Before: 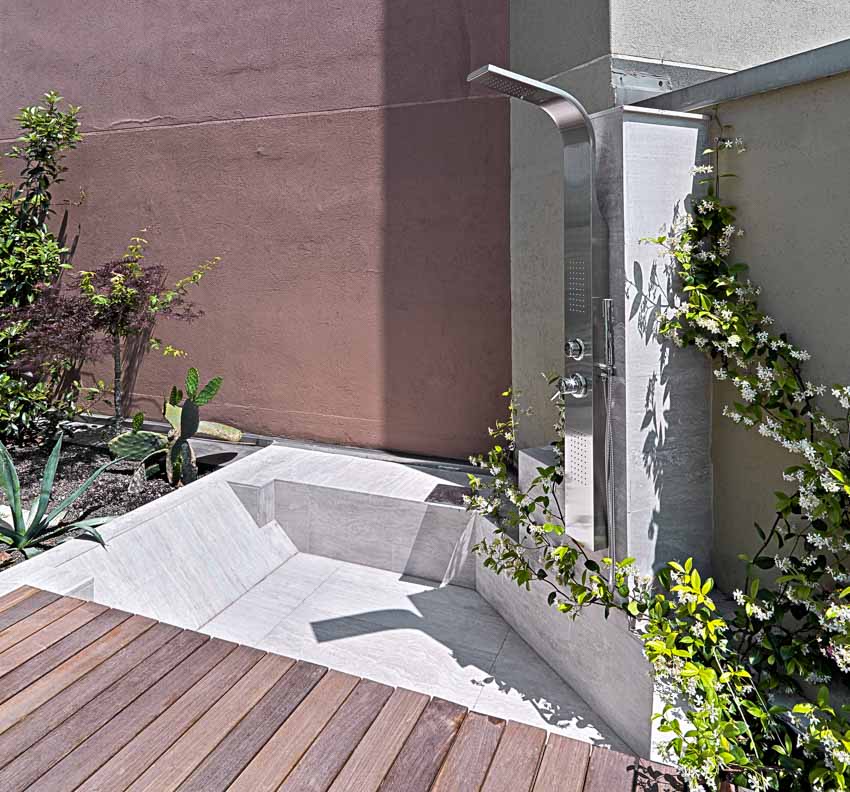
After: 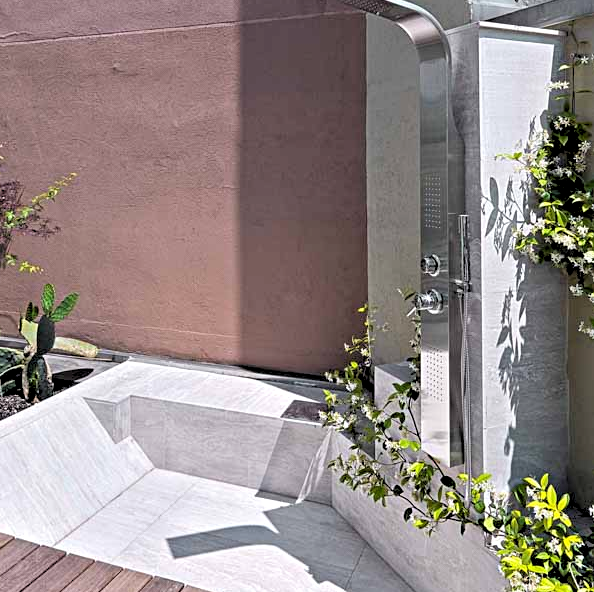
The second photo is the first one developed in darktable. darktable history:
rgb levels: levels [[0.013, 0.434, 0.89], [0, 0.5, 1], [0, 0.5, 1]]
crop and rotate: left 17.046%, top 10.659%, right 12.989%, bottom 14.553%
